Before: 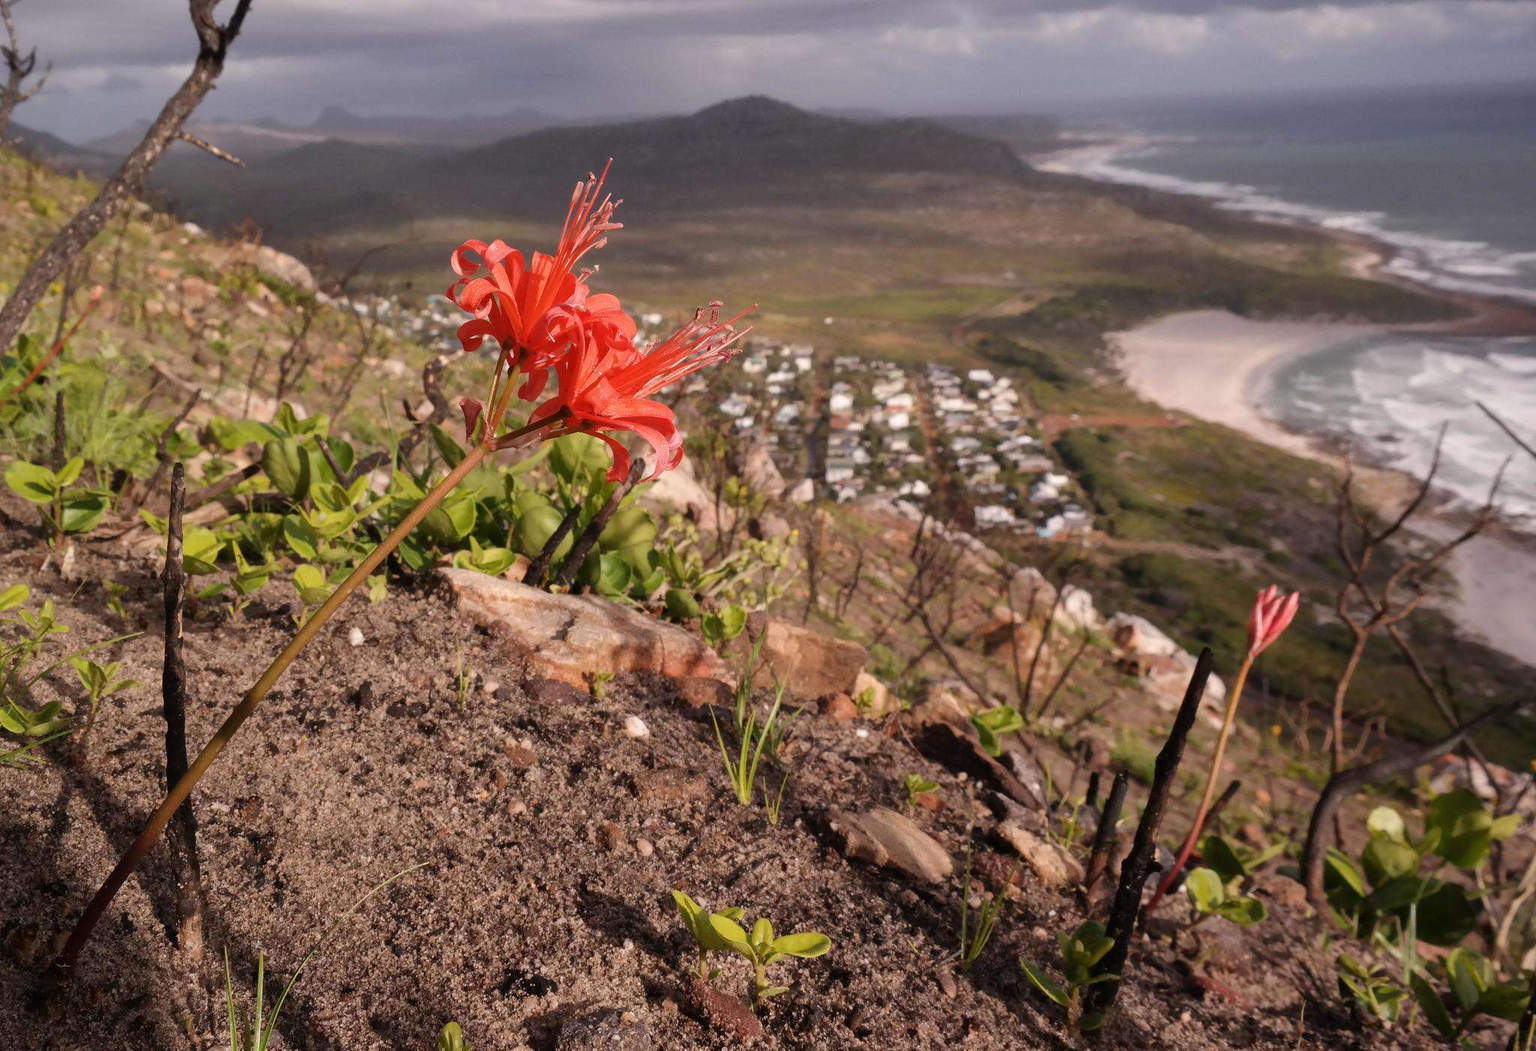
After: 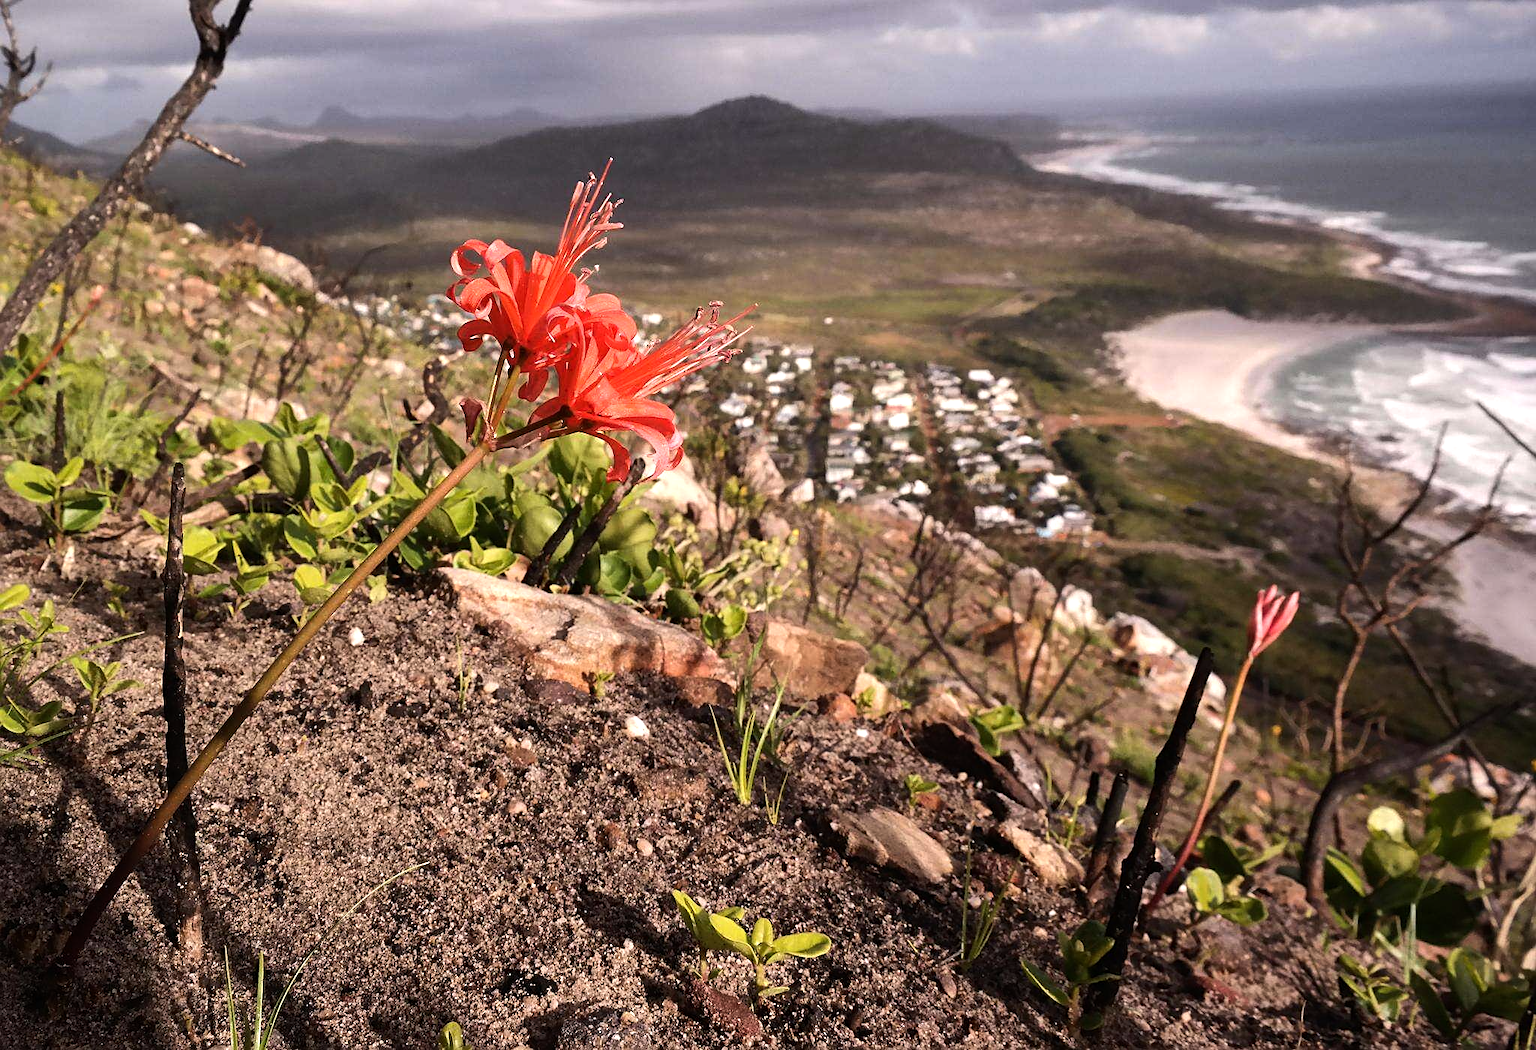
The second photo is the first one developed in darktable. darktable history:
tone equalizer: -8 EV -0.788 EV, -7 EV -0.731 EV, -6 EV -0.581 EV, -5 EV -0.401 EV, -3 EV 0.39 EV, -2 EV 0.6 EV, -1 EV 0.691 EV, +0 EV 0.781 EV, edges refinement/feathering 500, mask exposure compensation -1.57 EV, preserve details no
sharpen: on, module defaults
